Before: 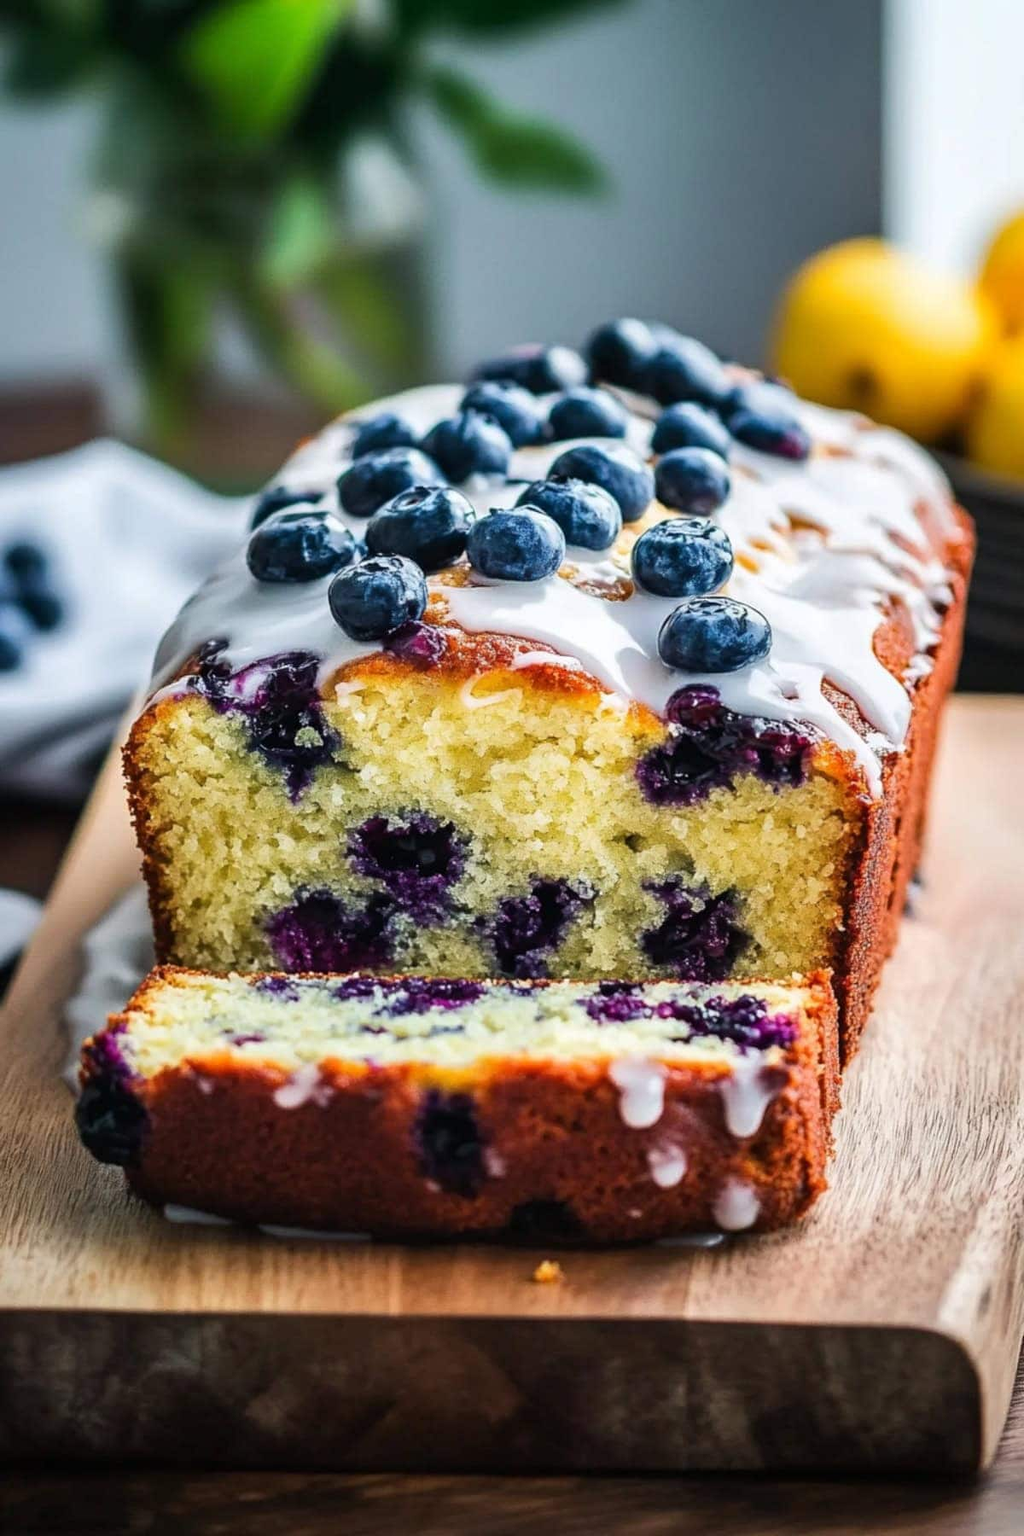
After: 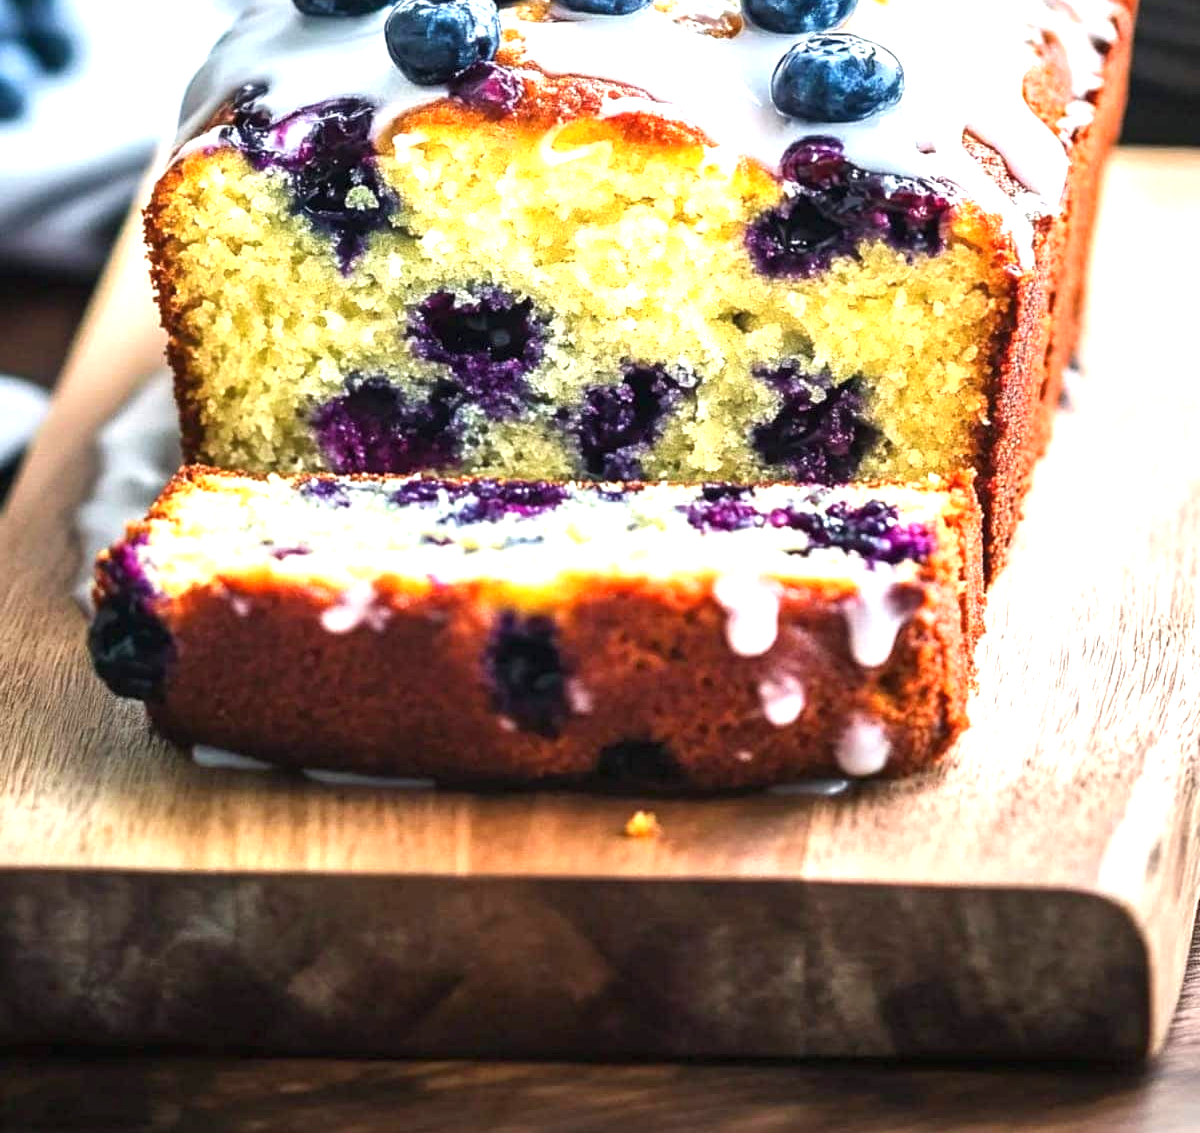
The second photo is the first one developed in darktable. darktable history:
crop and rotate: top 37.021%
exposure: black level correction 0, exposure 1.095 EV, compensate highlight preservation false
